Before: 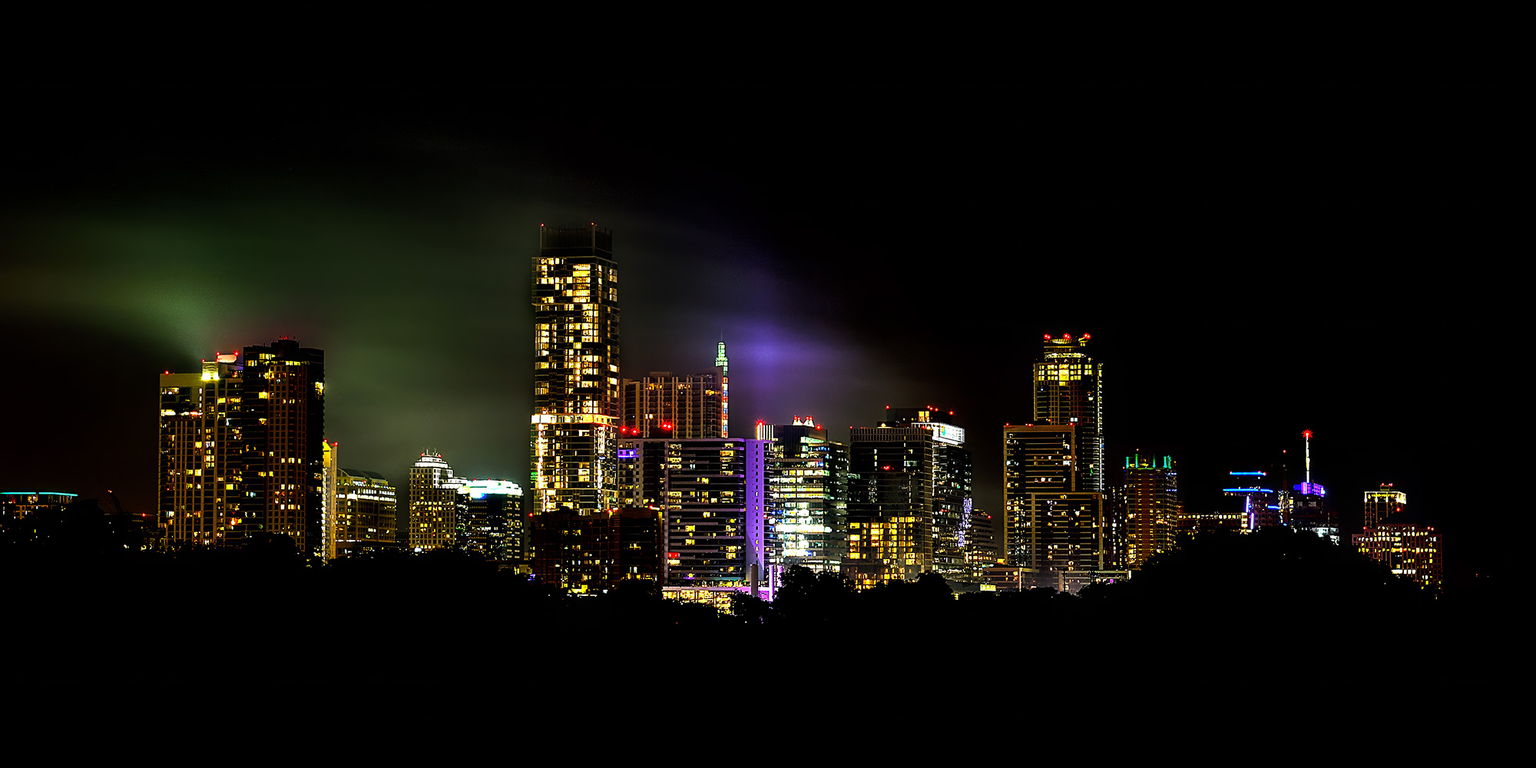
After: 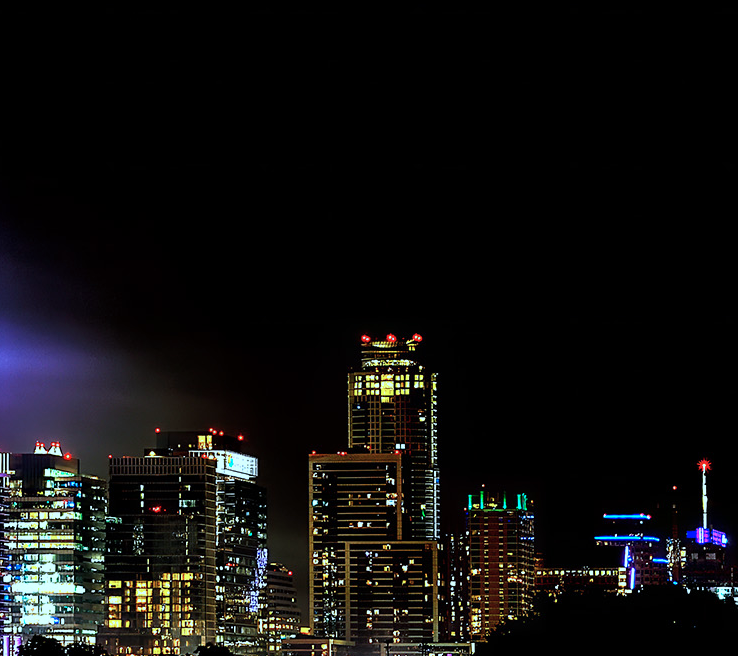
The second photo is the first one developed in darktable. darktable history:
crop and rotate: left 49.936%, top 10.094%, right 13.136%, bottom 24.256%
color correction: highlights a* -9.73, highlights b* -21.22
